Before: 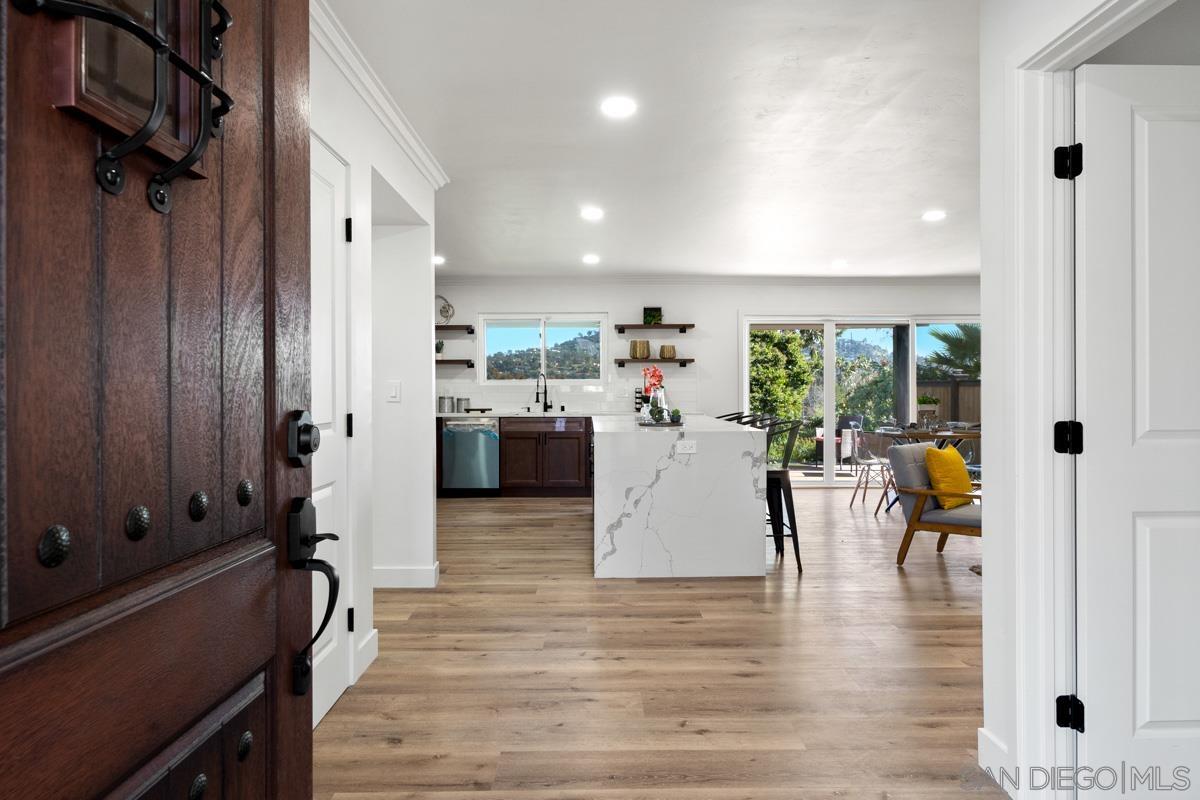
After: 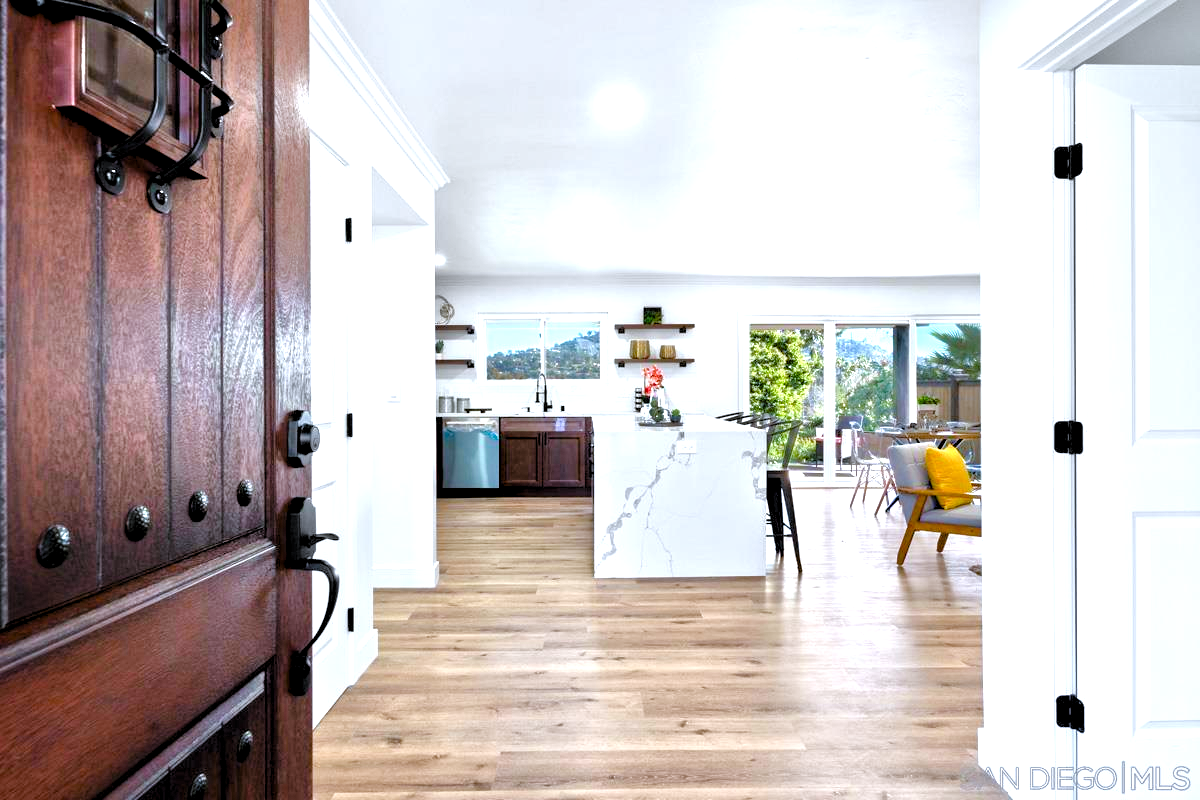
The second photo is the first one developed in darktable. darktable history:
tone equalizer: -7 EV 0.15 EV, -6 EV 0.6 EV, -5 EV 1.15 EV, -4 EV 1.33 EV, -3 EV 1.15 EV, -2 EV 0.6 EV, -1 EV 0.15 EV, mask exposure compensation -0.5 EV
white balance: red 0.954, blue 1.079
color balance rgb: perceptual saturation grading › global saturation 25%, perceptual saturation grading › highlights -50%, perceptual saturation grading › shadows 30%, perceptual brilliance grading › global brilliance 12%, global vibrance 20%
levels: levels [0.055, 0.477, 0.9]
